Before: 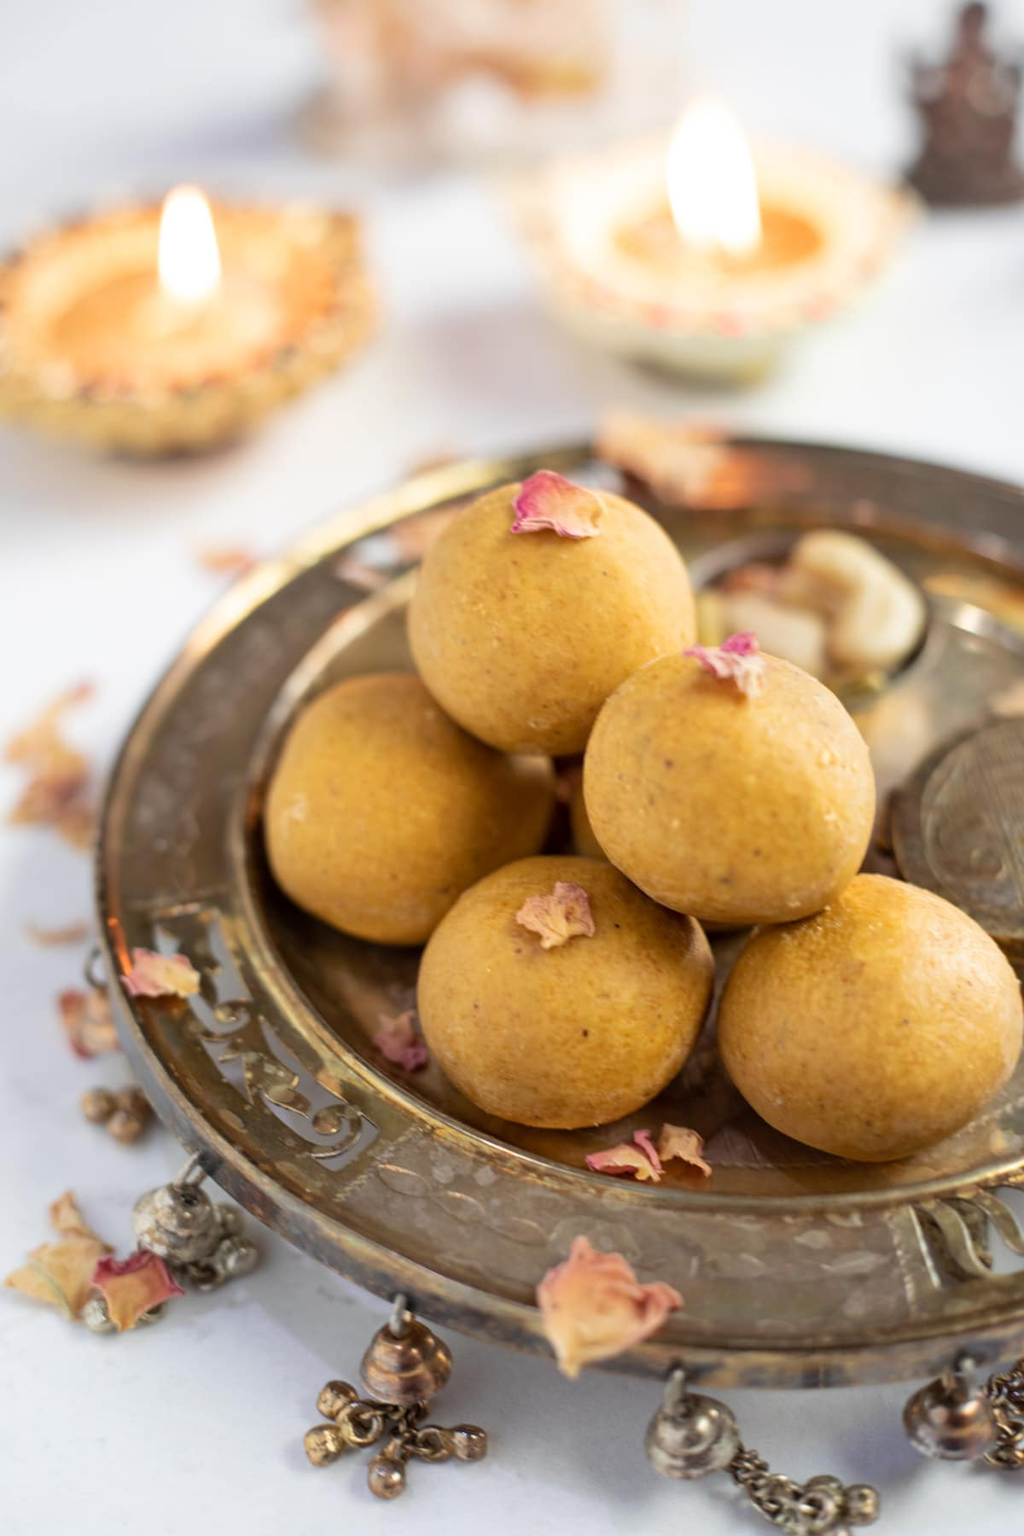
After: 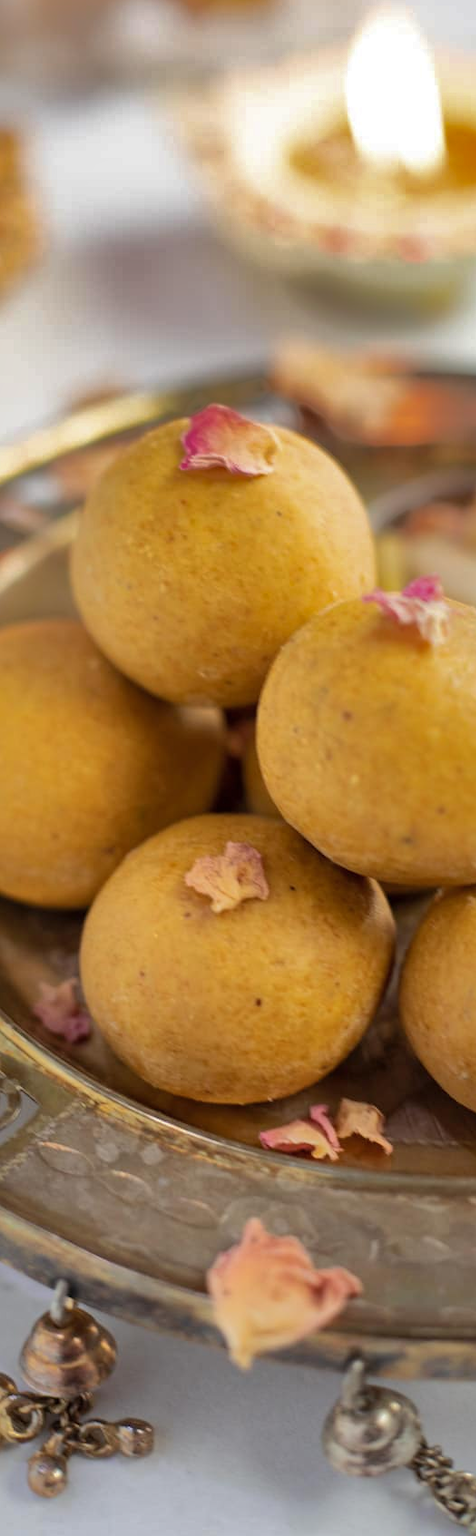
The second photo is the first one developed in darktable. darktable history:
shadows and highlights: shadows 25.41, highlights -69.99
crop: left 33.485%, top 5.929%, right 22.713%
